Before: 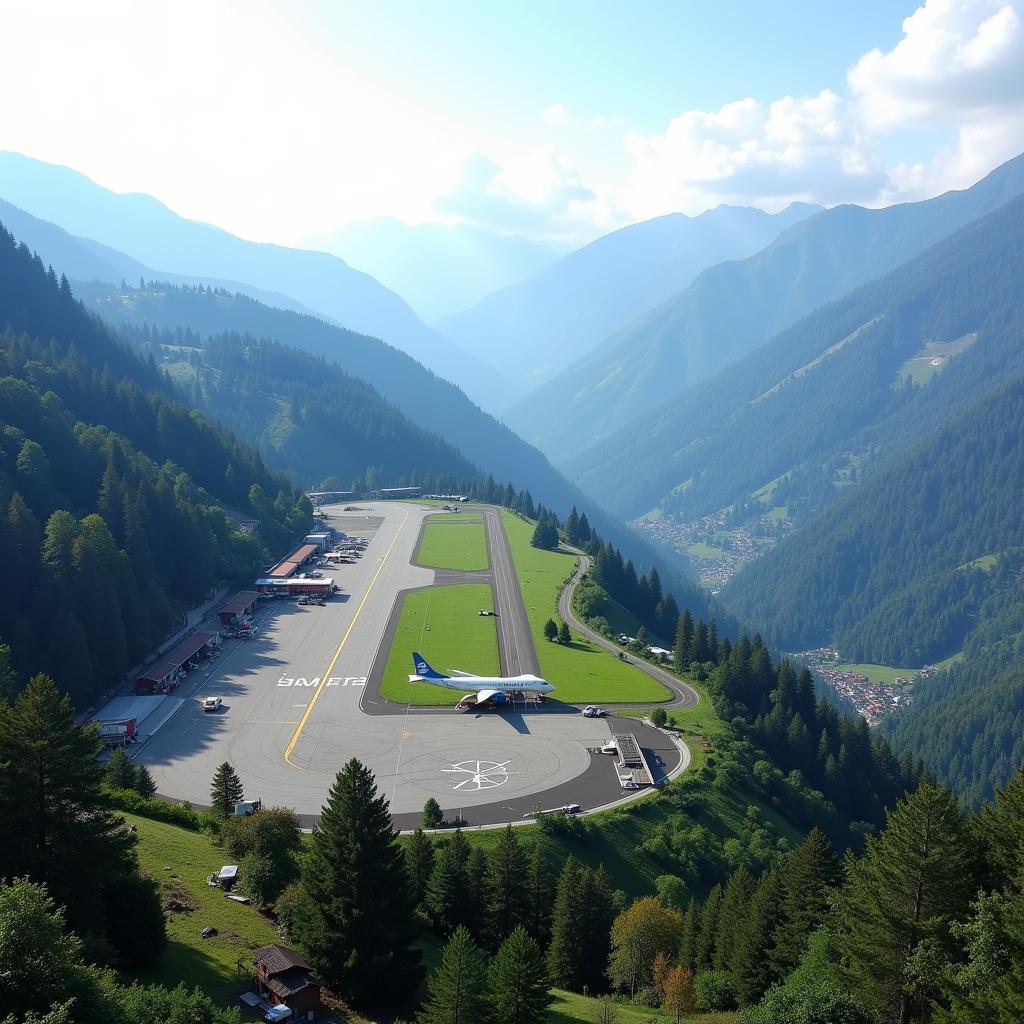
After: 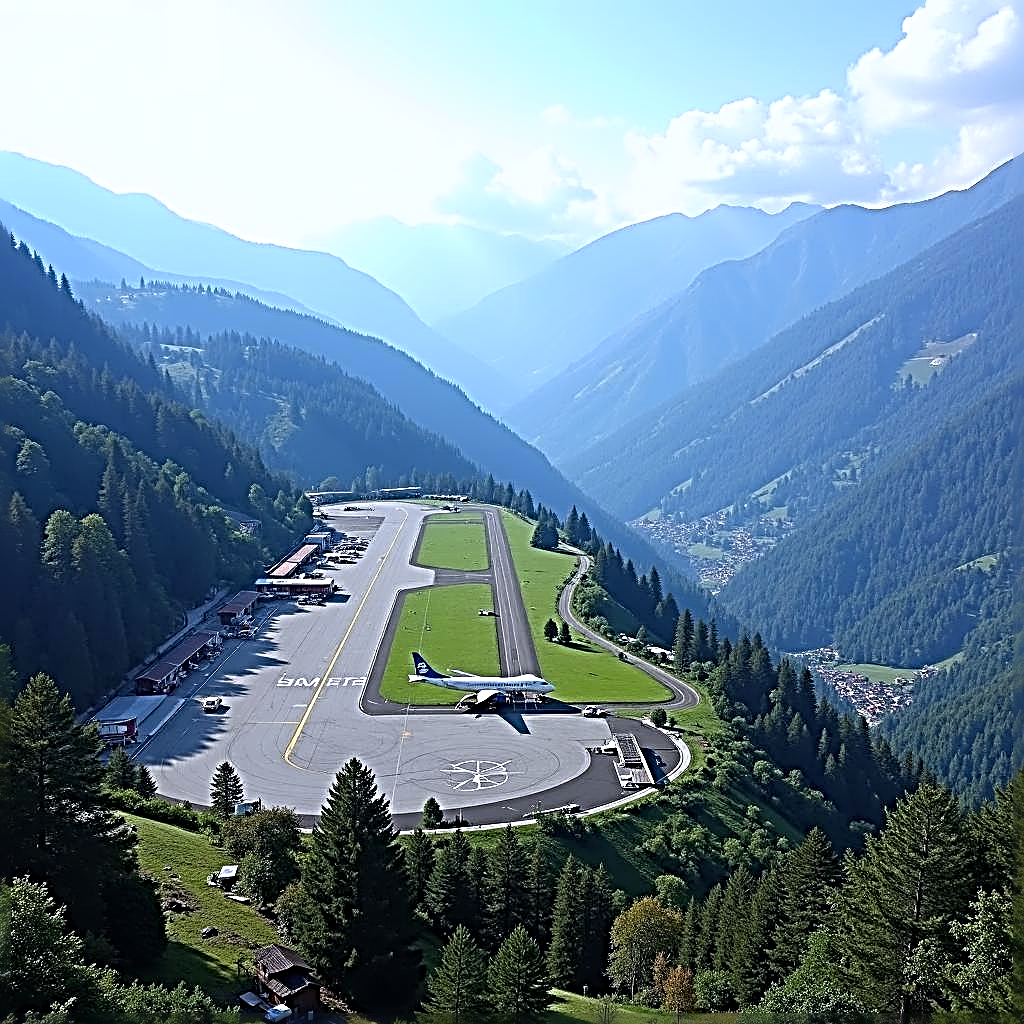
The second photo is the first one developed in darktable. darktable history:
sharpen: radius 4.001, amount 2
white balance: red 0.967, blue 1.119, emerald 0.756
